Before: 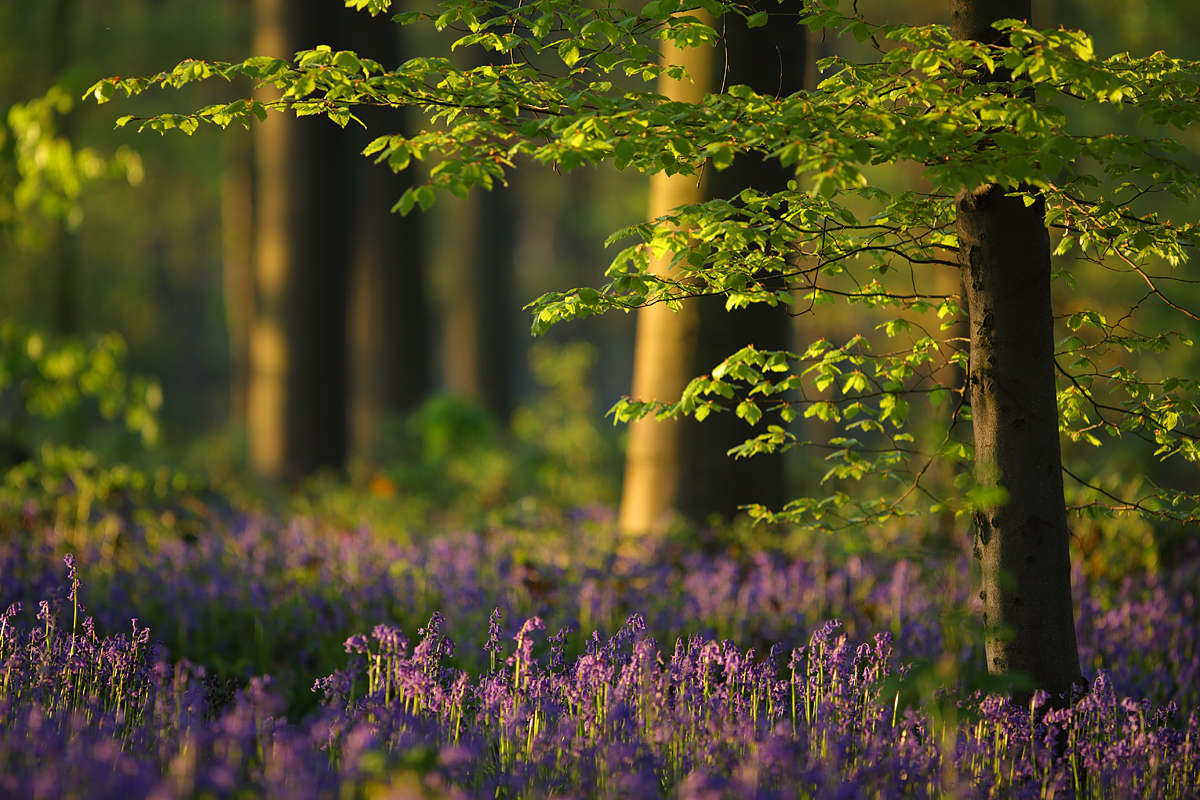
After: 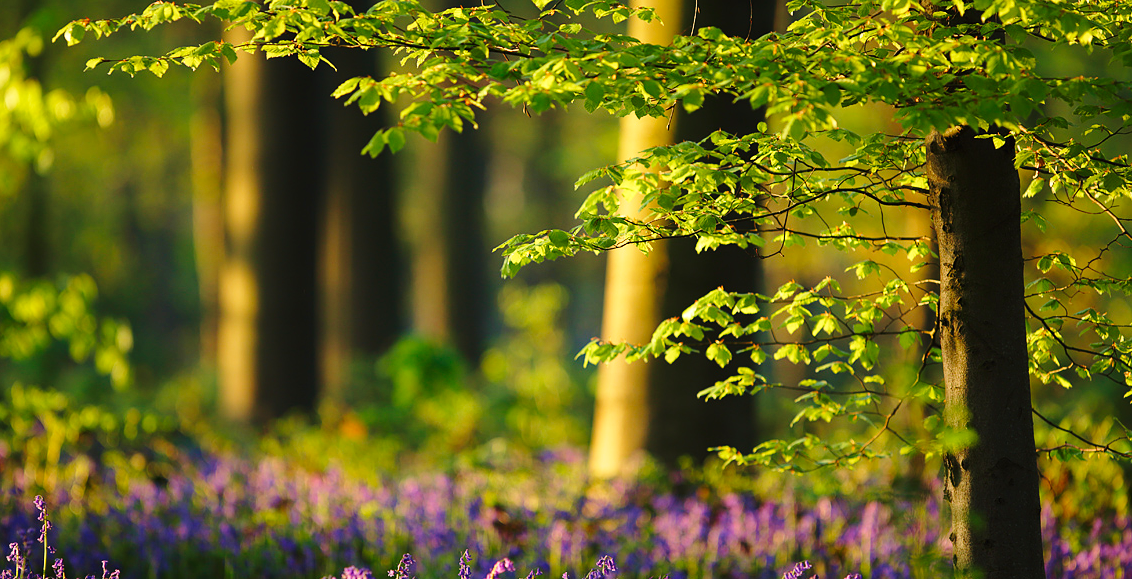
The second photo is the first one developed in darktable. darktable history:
velvia: on, module defaults
base curve: curves: ch0 [(0, 0) (0.028, 0.03) (0.121, 0.232) (0.46, 0.748) (0.859, 0.968) (1, 1)], preserve colors none
crop: left 2.555%, top 7.301%, right 3.11%, bottom 20.272%
